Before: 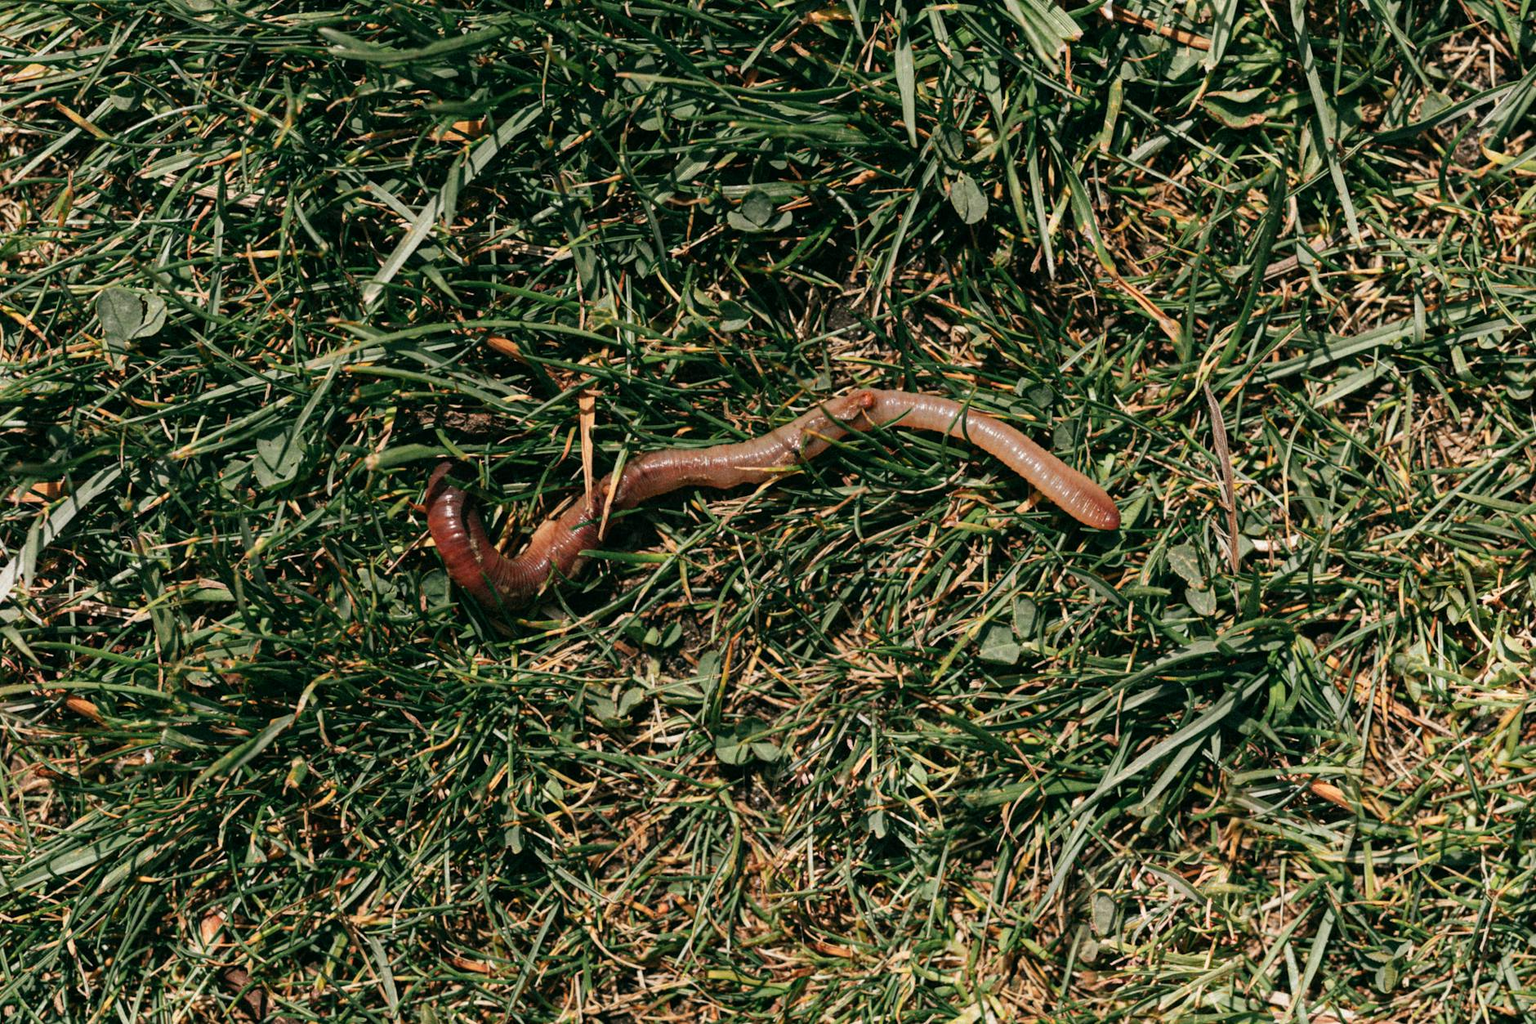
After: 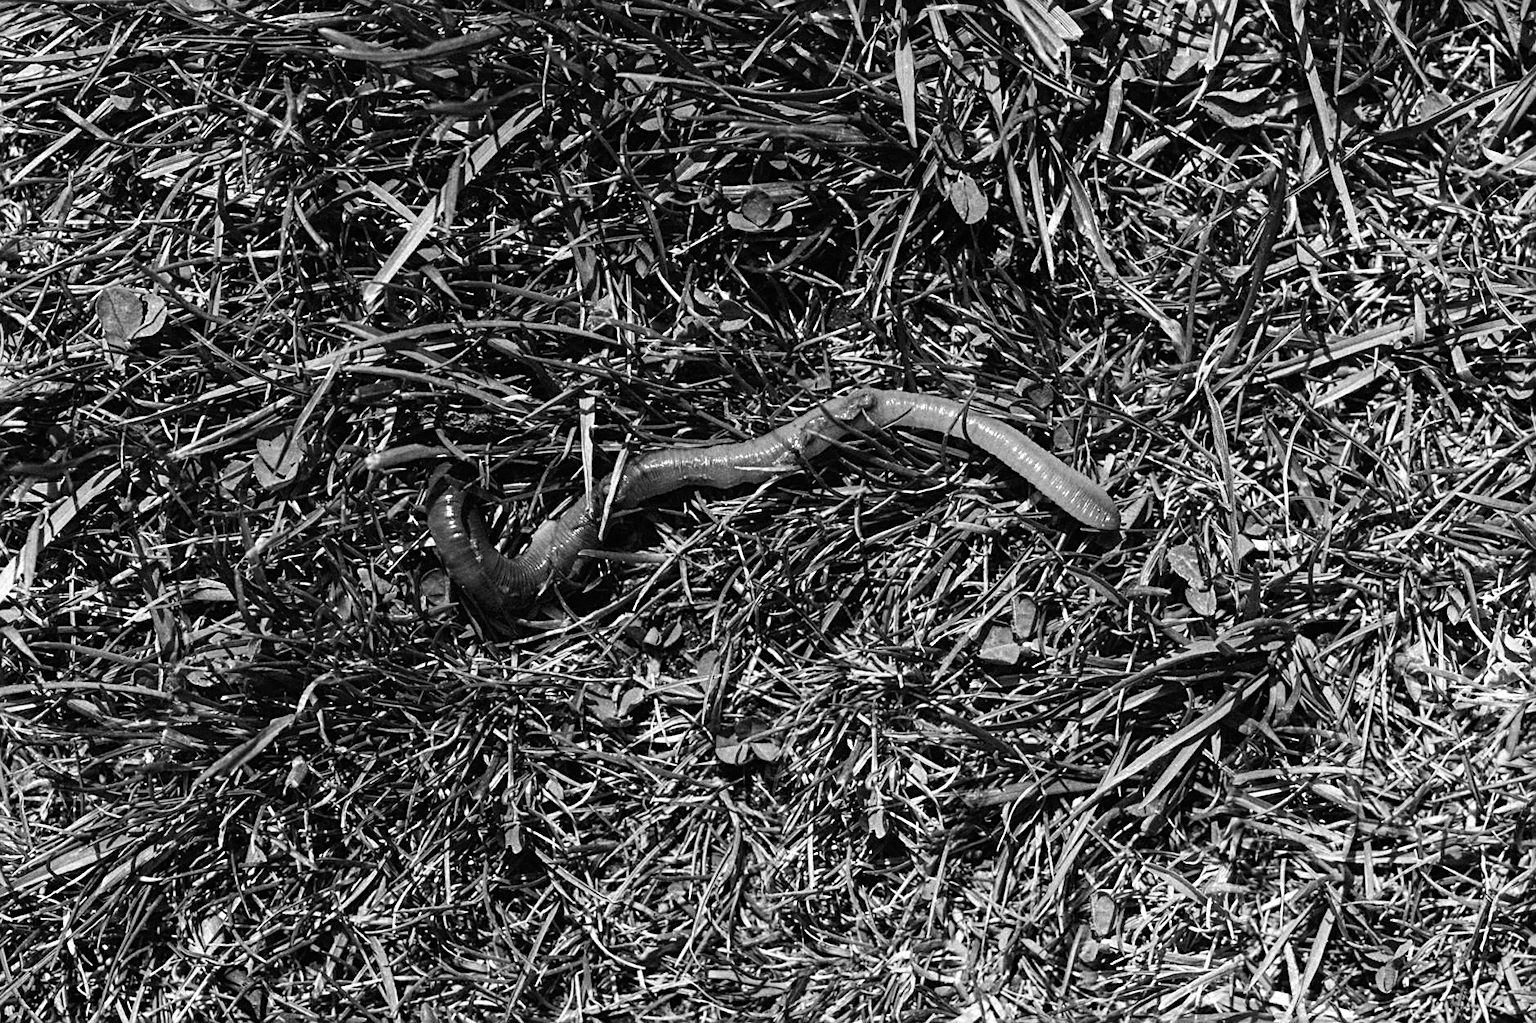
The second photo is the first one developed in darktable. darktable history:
tone equalizer: -8 EV -0.417 EV, -7 EV -0.389 EV, -6 EV -0.333 EV, -5 EV -0.222 EV, -3 EV 0.222 EV, -2 EV 0.333 EV, -1 EV 0.389 EV, +0 EV 0.417 EV, edges refinement/feathering 500, mask exposure compensation -1.57 EV, preserve details no
sharpen: on, module defaults
monochrome: on, module defaults
